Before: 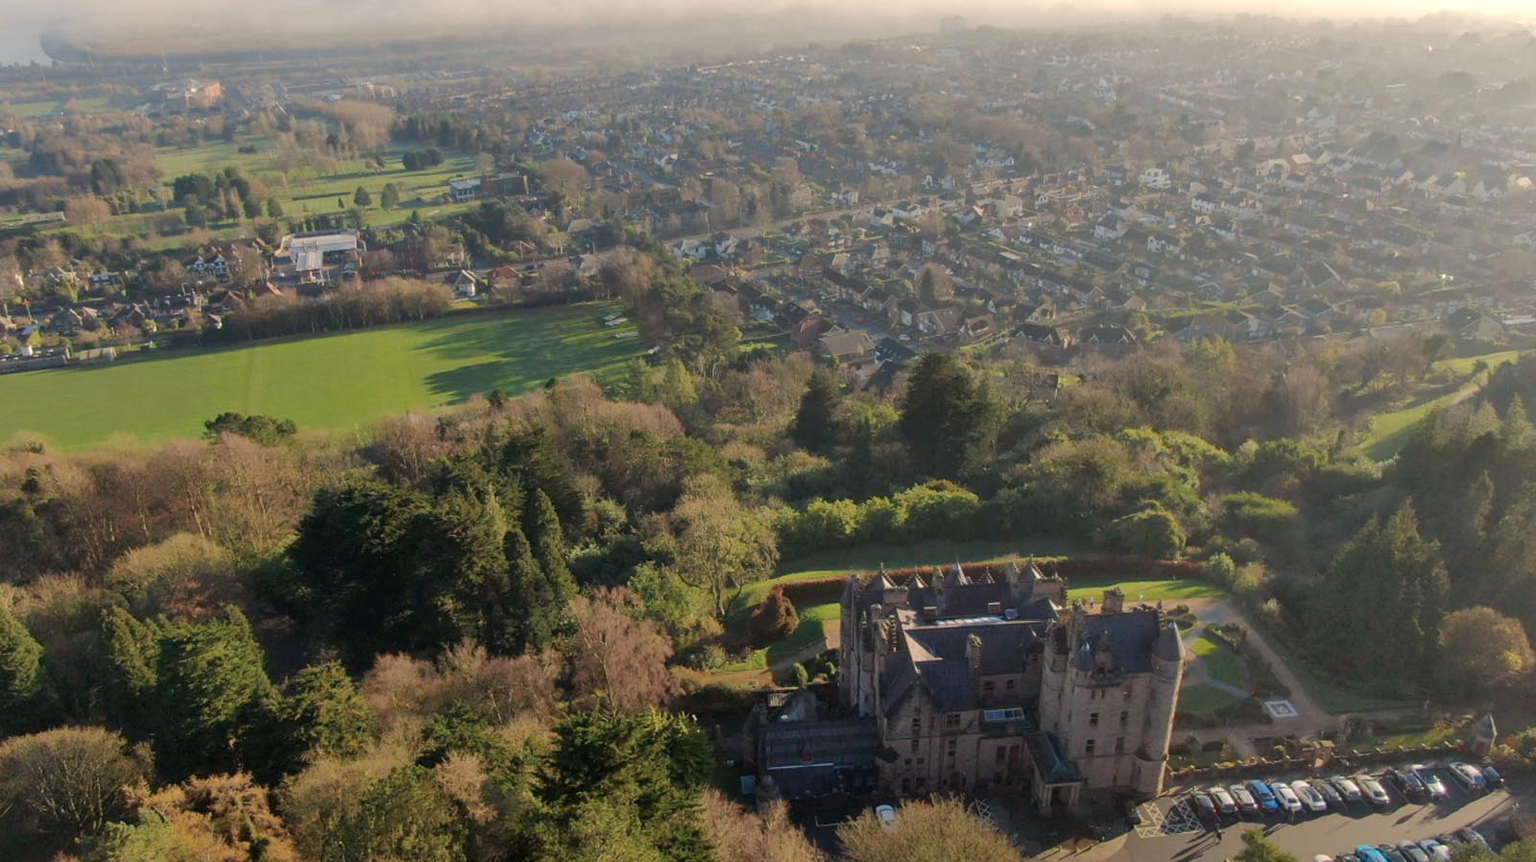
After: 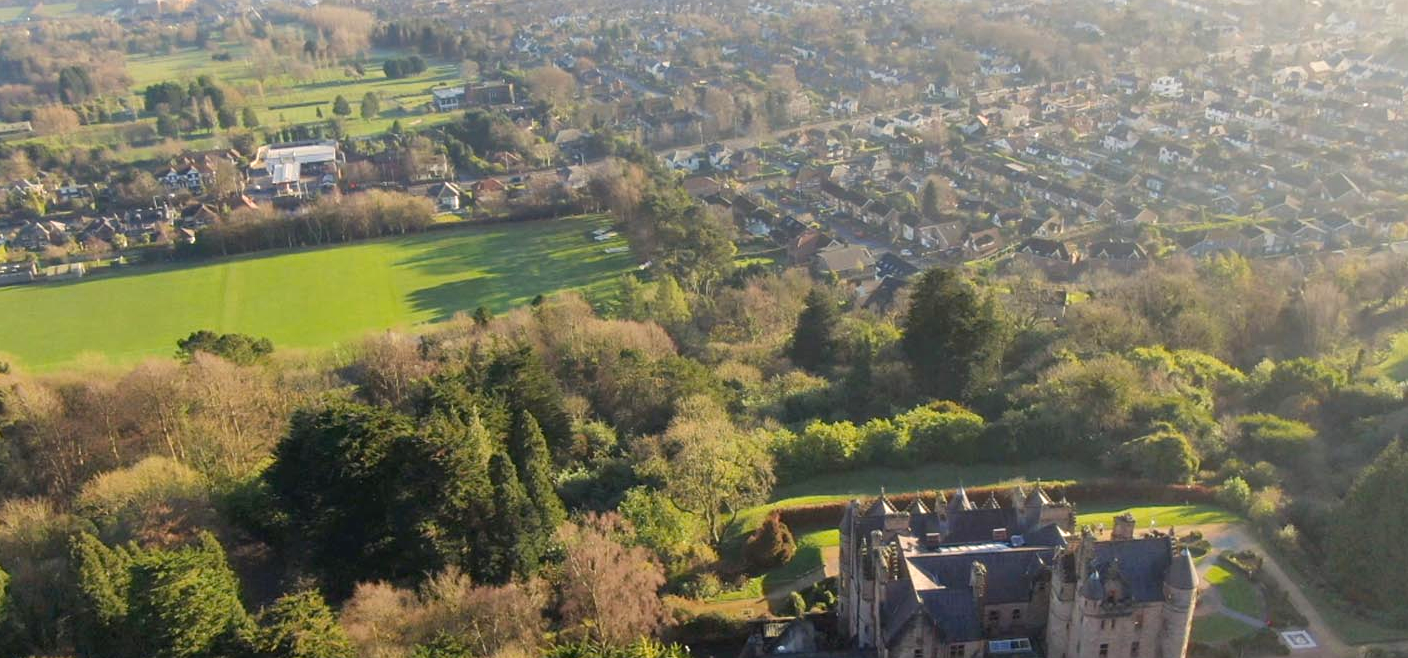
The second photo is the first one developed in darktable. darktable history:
exposure: black level correction 0, exposure 0.704 EV, compensate highlight preservation false
crop and rotate: left 2.296%, top 11.077%, right 9.653%, bottom 15.549%
